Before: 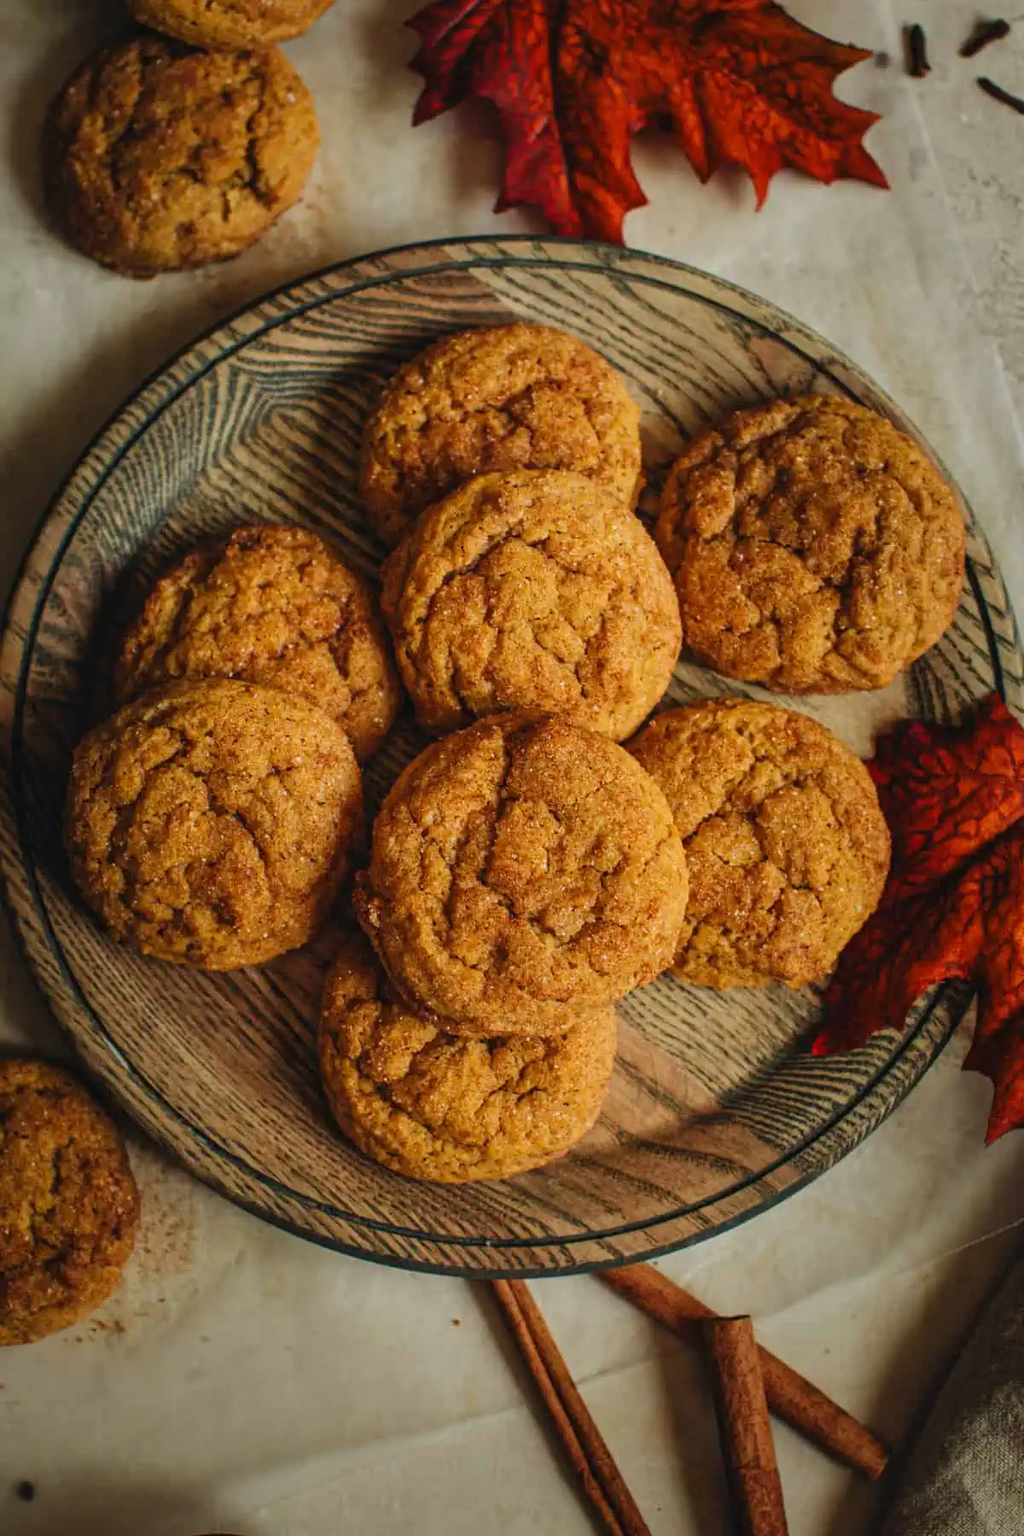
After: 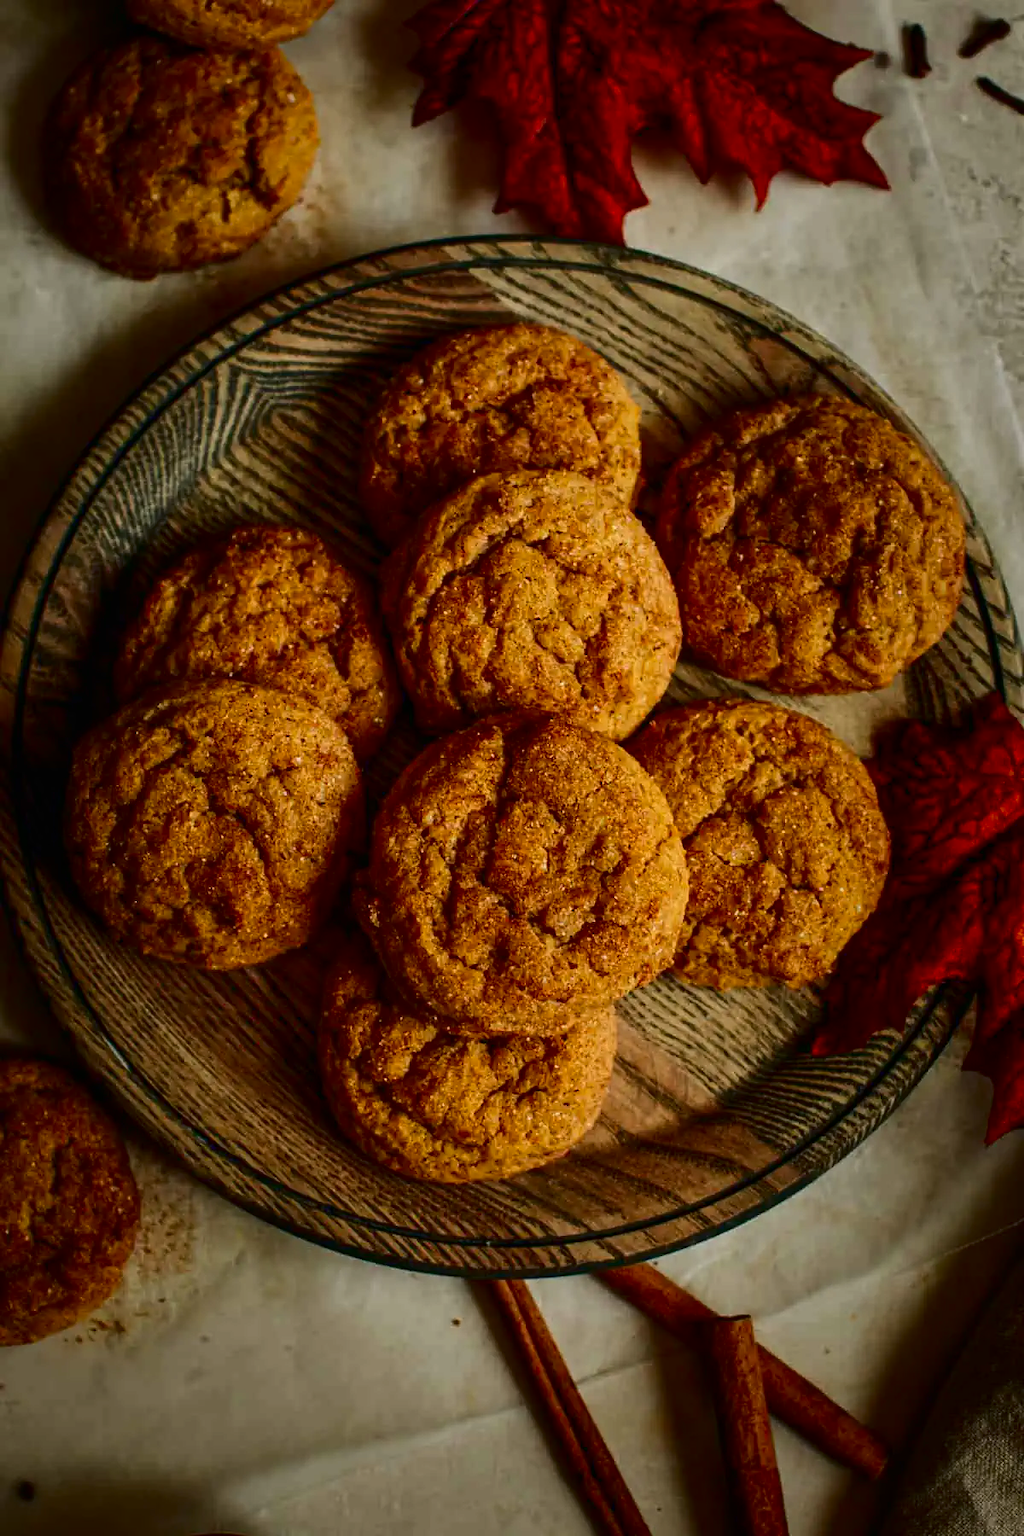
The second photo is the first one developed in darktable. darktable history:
contrast brightness saturation: contrast 0.19, brightness -0.24, saturation 0.11
